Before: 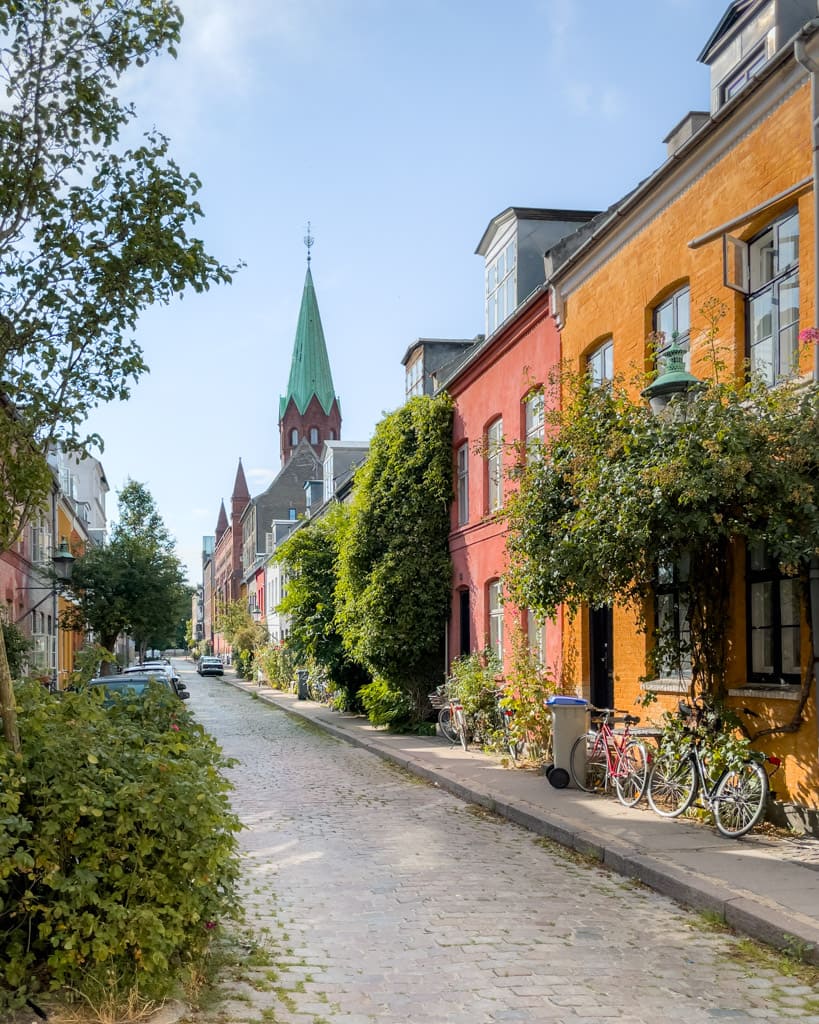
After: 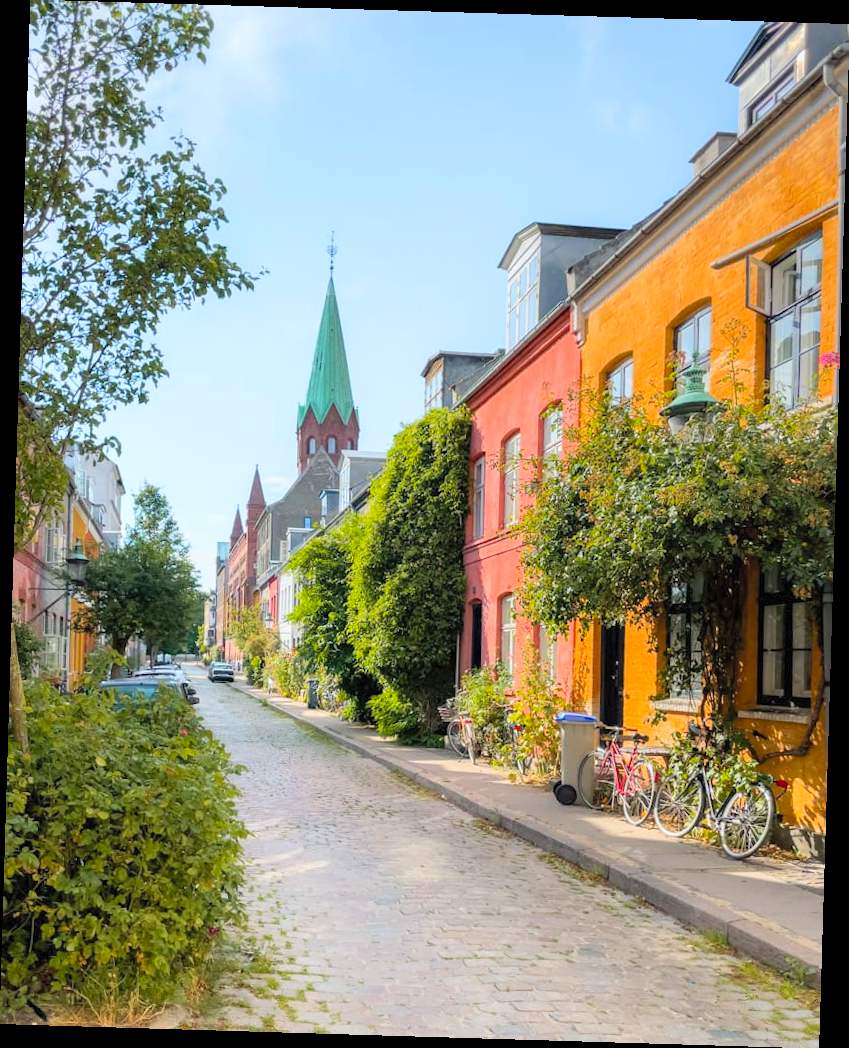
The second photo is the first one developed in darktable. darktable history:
rotate and perspective: rotation 1.72°, automatic cropping off
contrast brightness saturation: contrast 0.07, brightness 0.18, saturation 0.4
